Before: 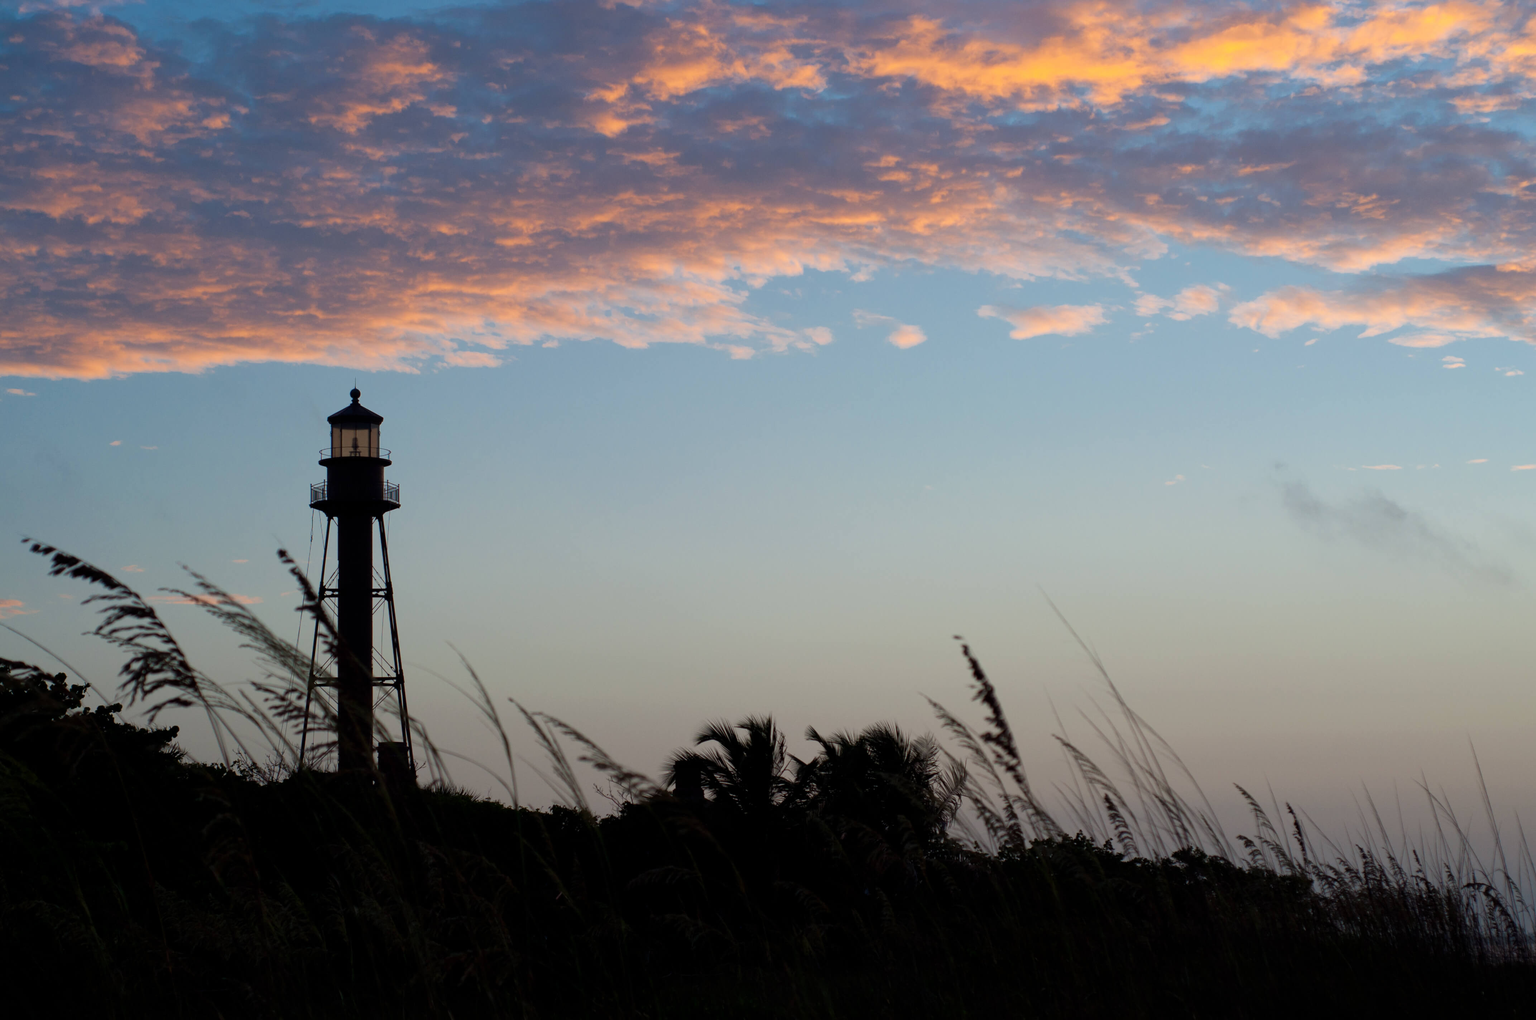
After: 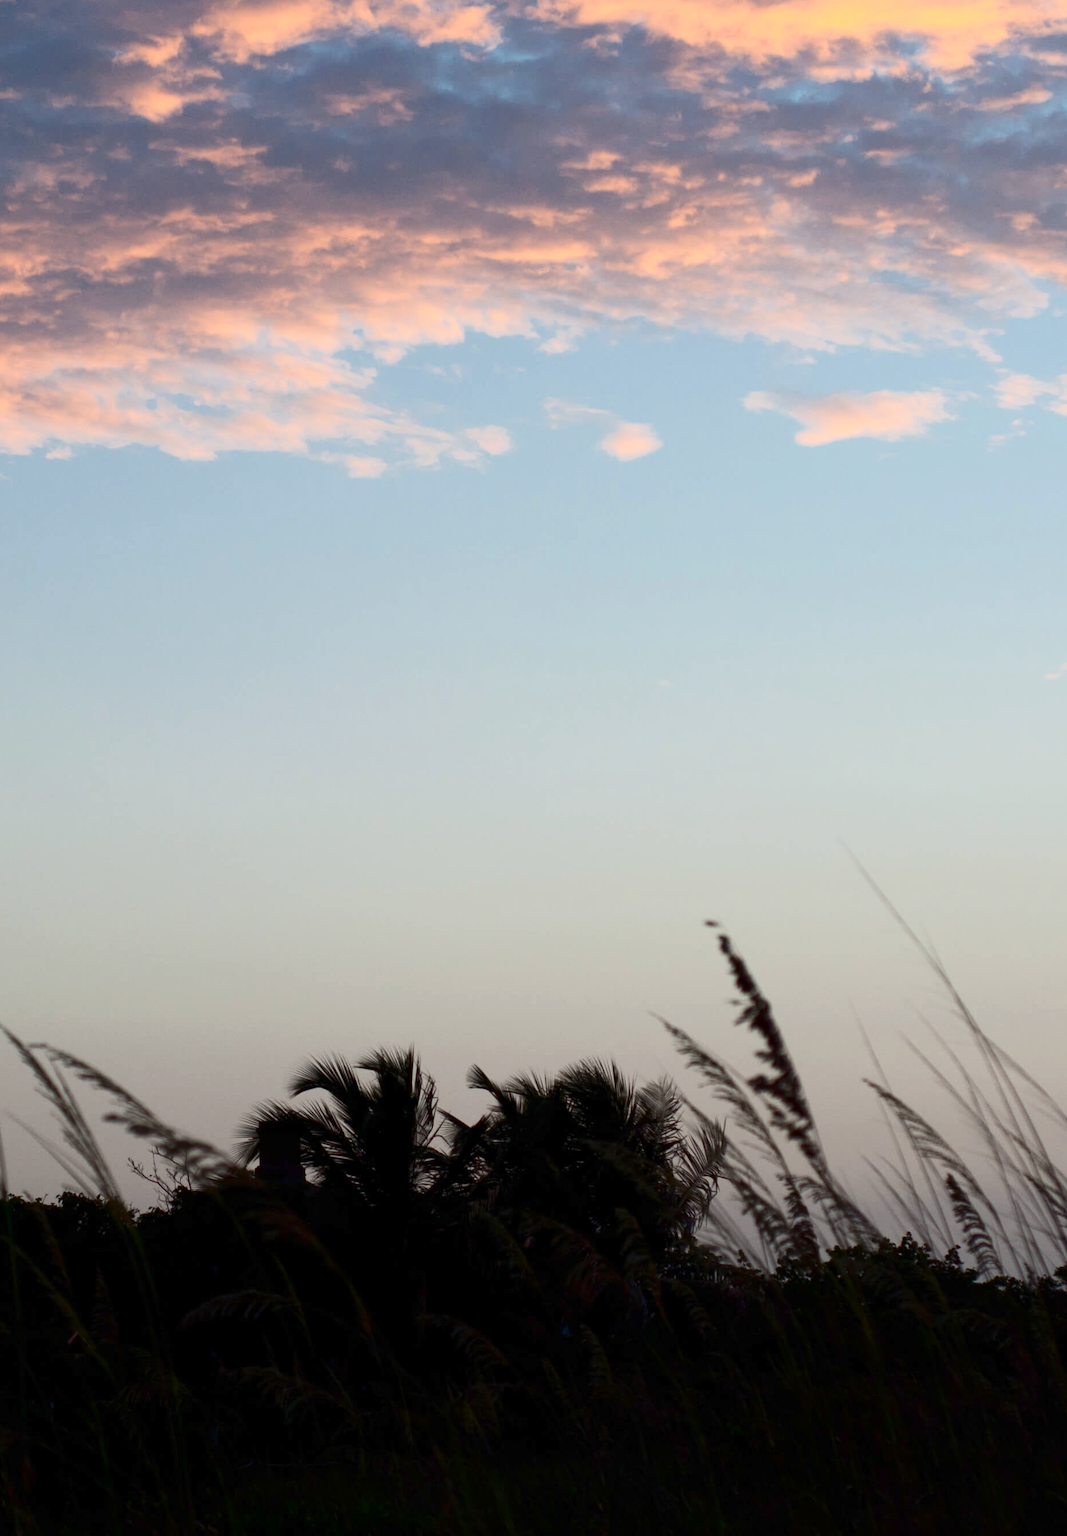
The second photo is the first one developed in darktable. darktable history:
white balance: emerald 1
contrast brightness saturation: contrast 0.4, brightness 0.1, saturation 0.21
color balance rgb: perceptual saturation grading › global saturation -27.94%, hue shift -2.27°, contrast -21.26%
crop: left 33.452%, top 6.025%, right 23.155%
